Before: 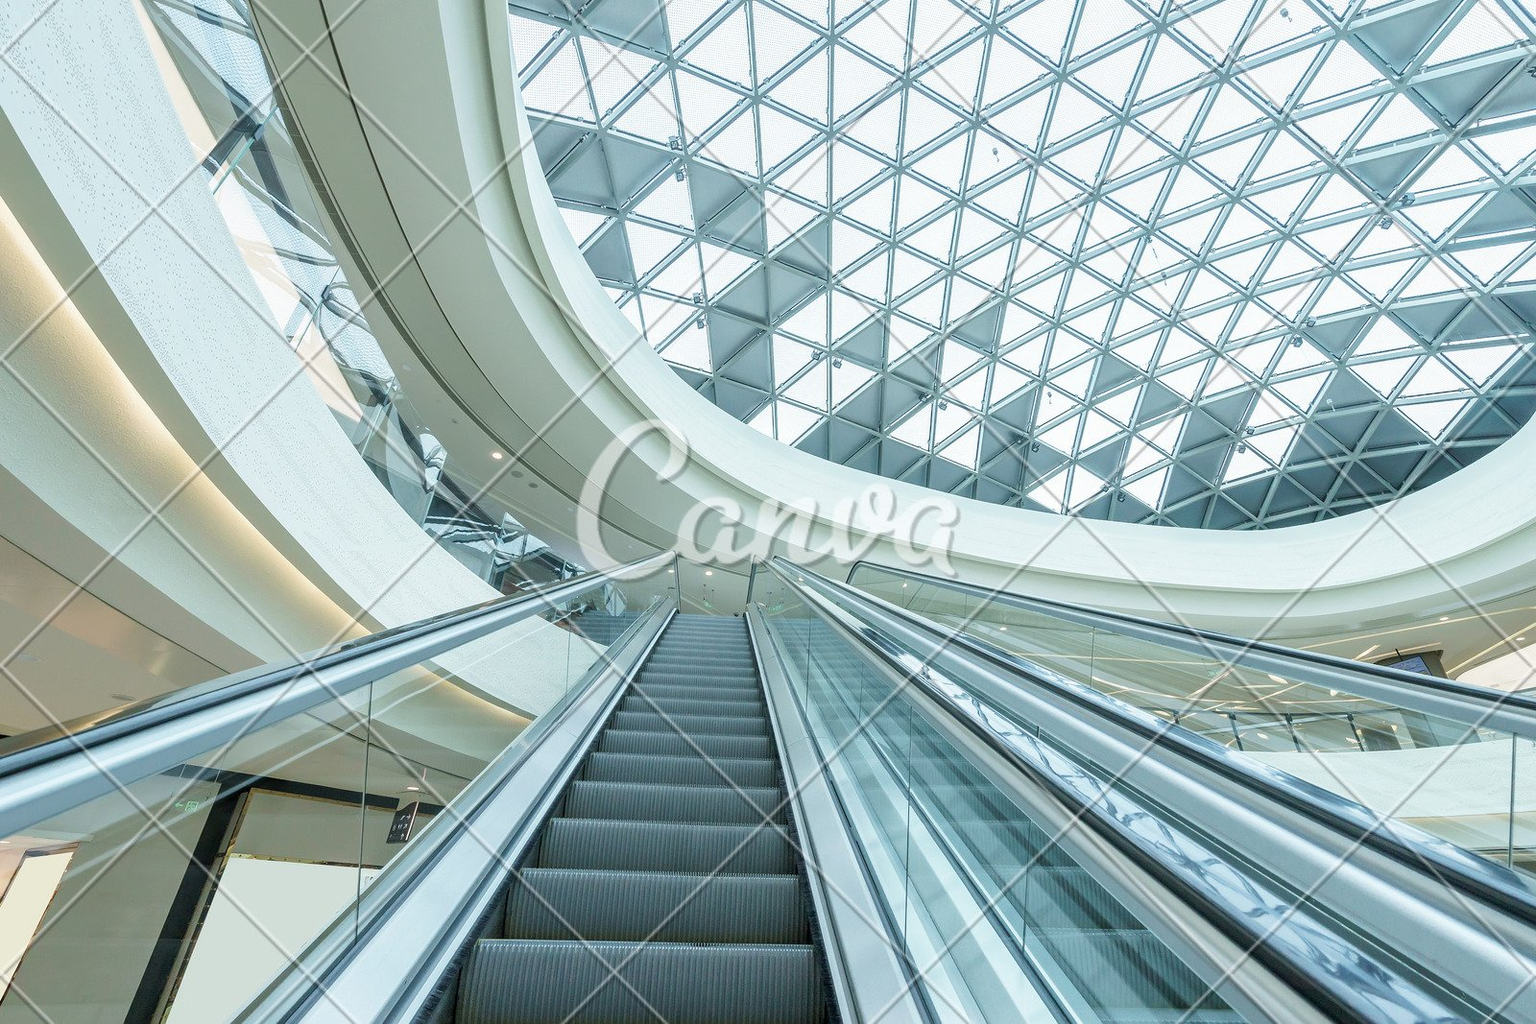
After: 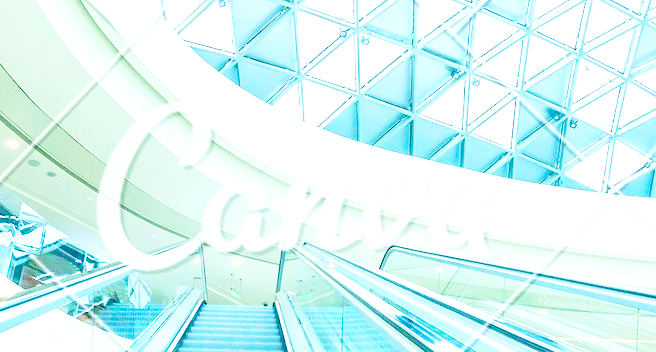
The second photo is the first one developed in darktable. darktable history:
crop: left 31.751%, top 32.172%, right 27.8%, bottom 35.83%
base curve: curves: ch0 [(0, 0) (0.028, 0.03) (0.105, 0.232) (0.387, 0.748) (0.754, 0.968) (1, 1)], fusion 1, exposure shift 0.576, preserve colors none
rotate and perspective: rotation -1.24°, automatic cropping off
contrast brightness saturation: contrast 0.07, brightness 0.18, saturation 0.4
local contrast: on, module defaults
color balance rgb: perceptual saturation grading › global saturation 36%, perceptual brilliance grading › global brilliance 10%, global vibrance 20%
